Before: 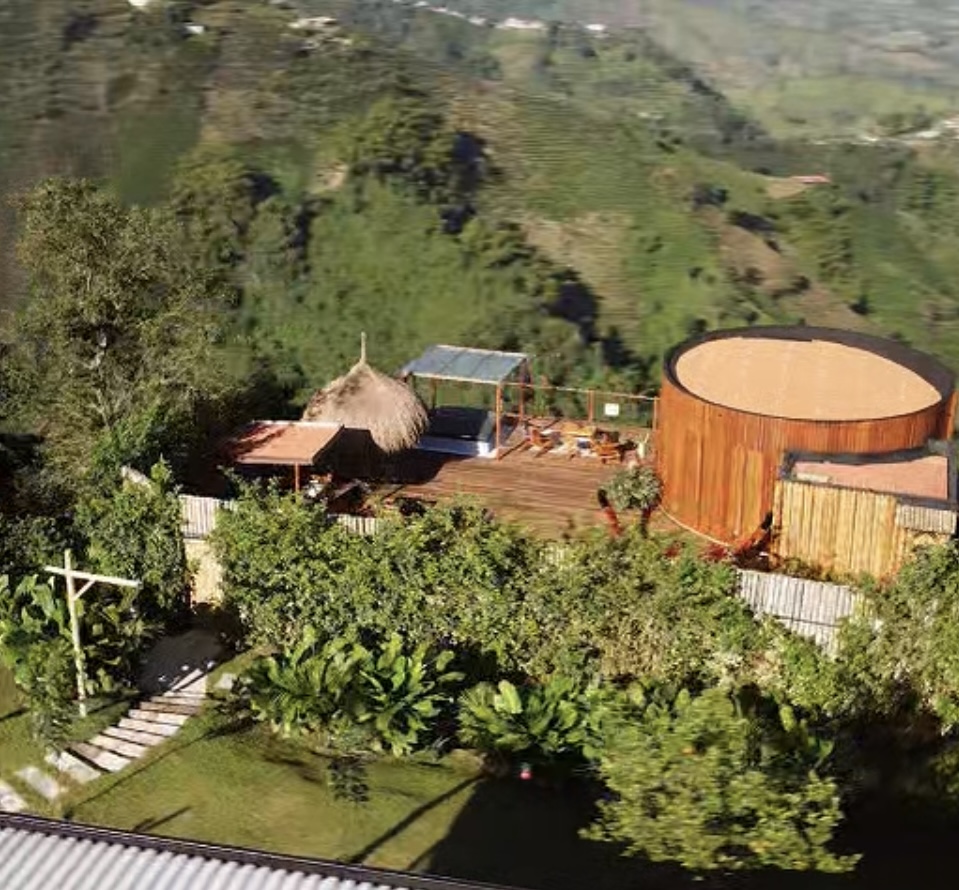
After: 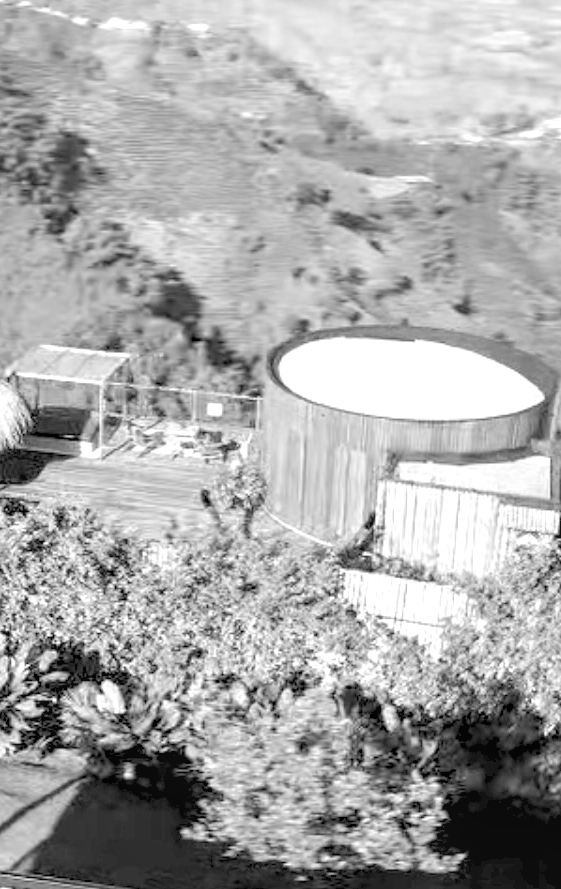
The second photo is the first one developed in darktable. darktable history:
exposure: exposure 0.921 EV, compensate highlight preservation false
local contrast: detail 117%
levels: levels [0.072, 0.414, 0.976]
crop: left 41.402%
monochrome: on, module defaults
